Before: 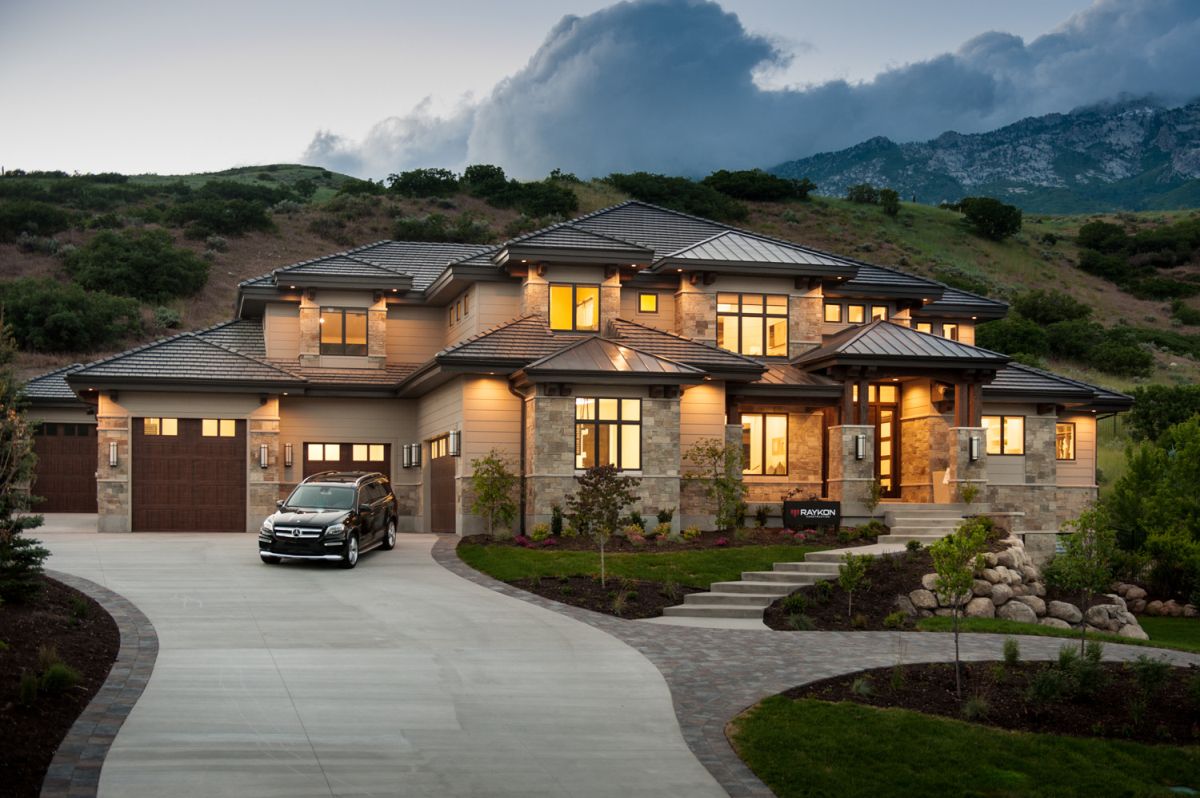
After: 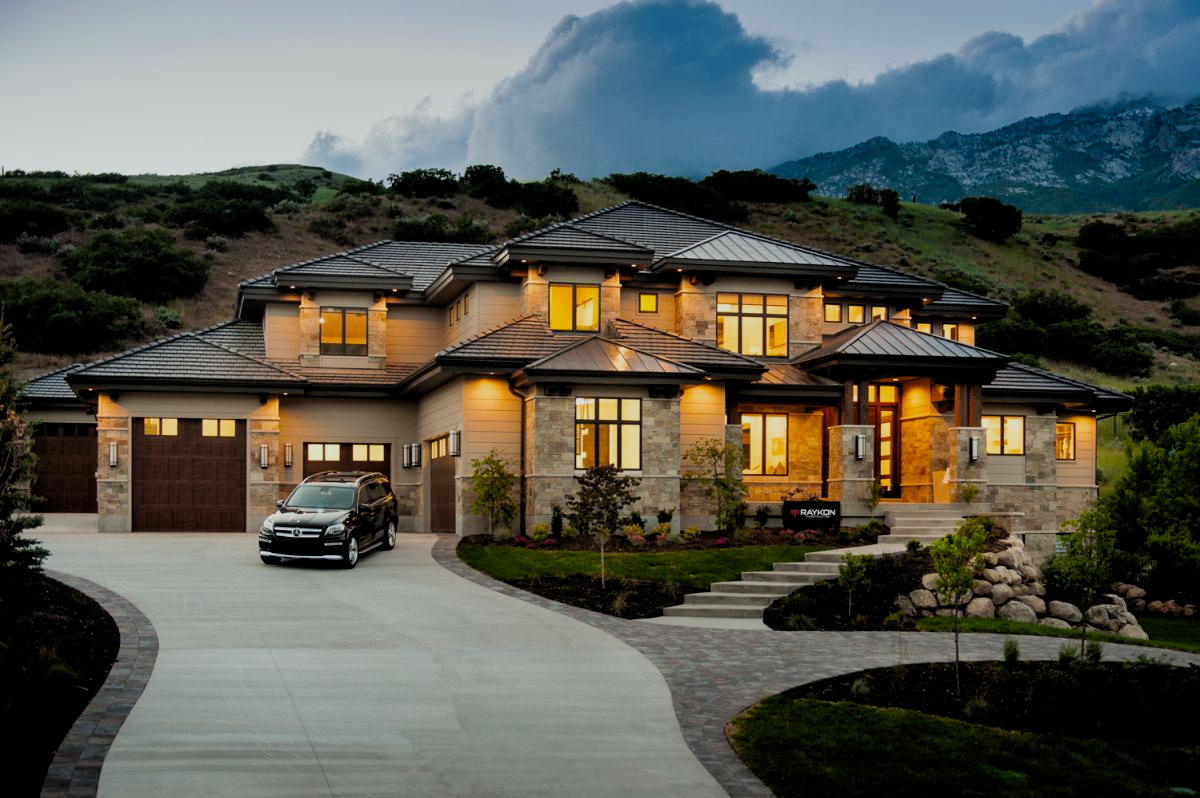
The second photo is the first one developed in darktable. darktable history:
white balance: red 0.978, blue 0.999
filmic rgb: black relative exposure -7.6 EV, white relative exposure 4.64 EV, threshold 3 EV, target black luminance 0%, hardness 3.55, latitude 50.51%, contrast 1.033, highlights saturation mix 10%, shadows ↔ highlights balance -0.198%, color science v4 (2020), enable highlight reconstruction true
